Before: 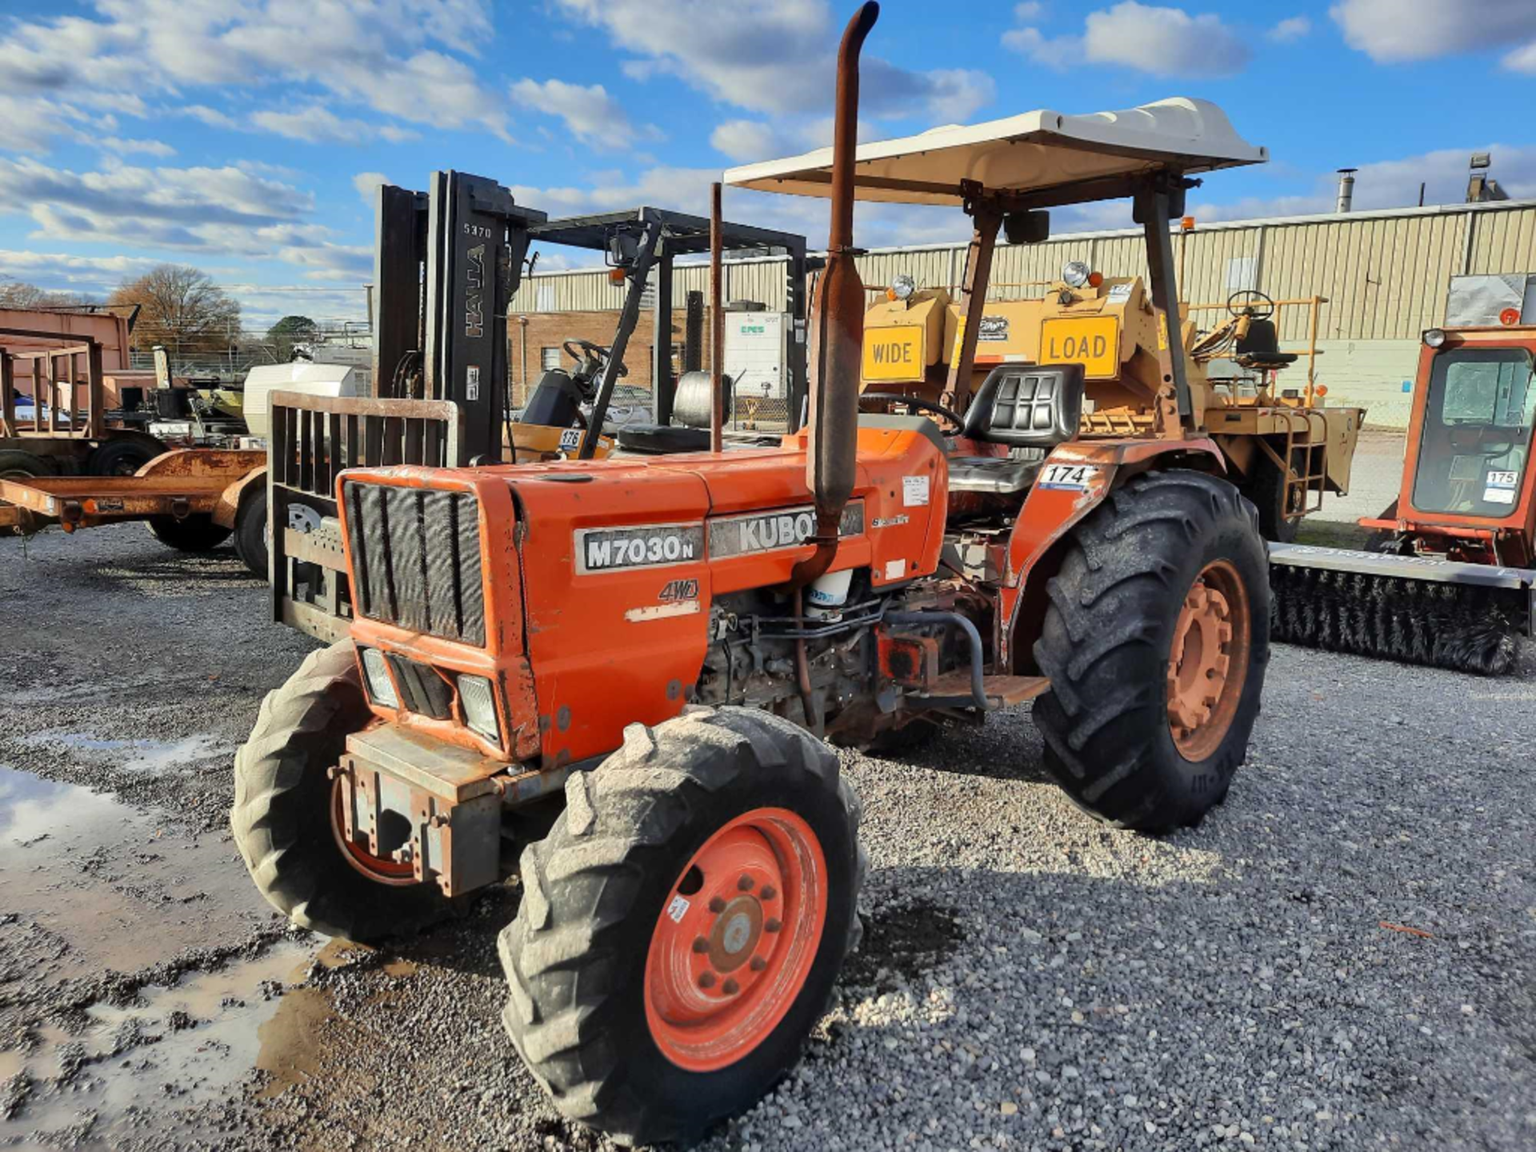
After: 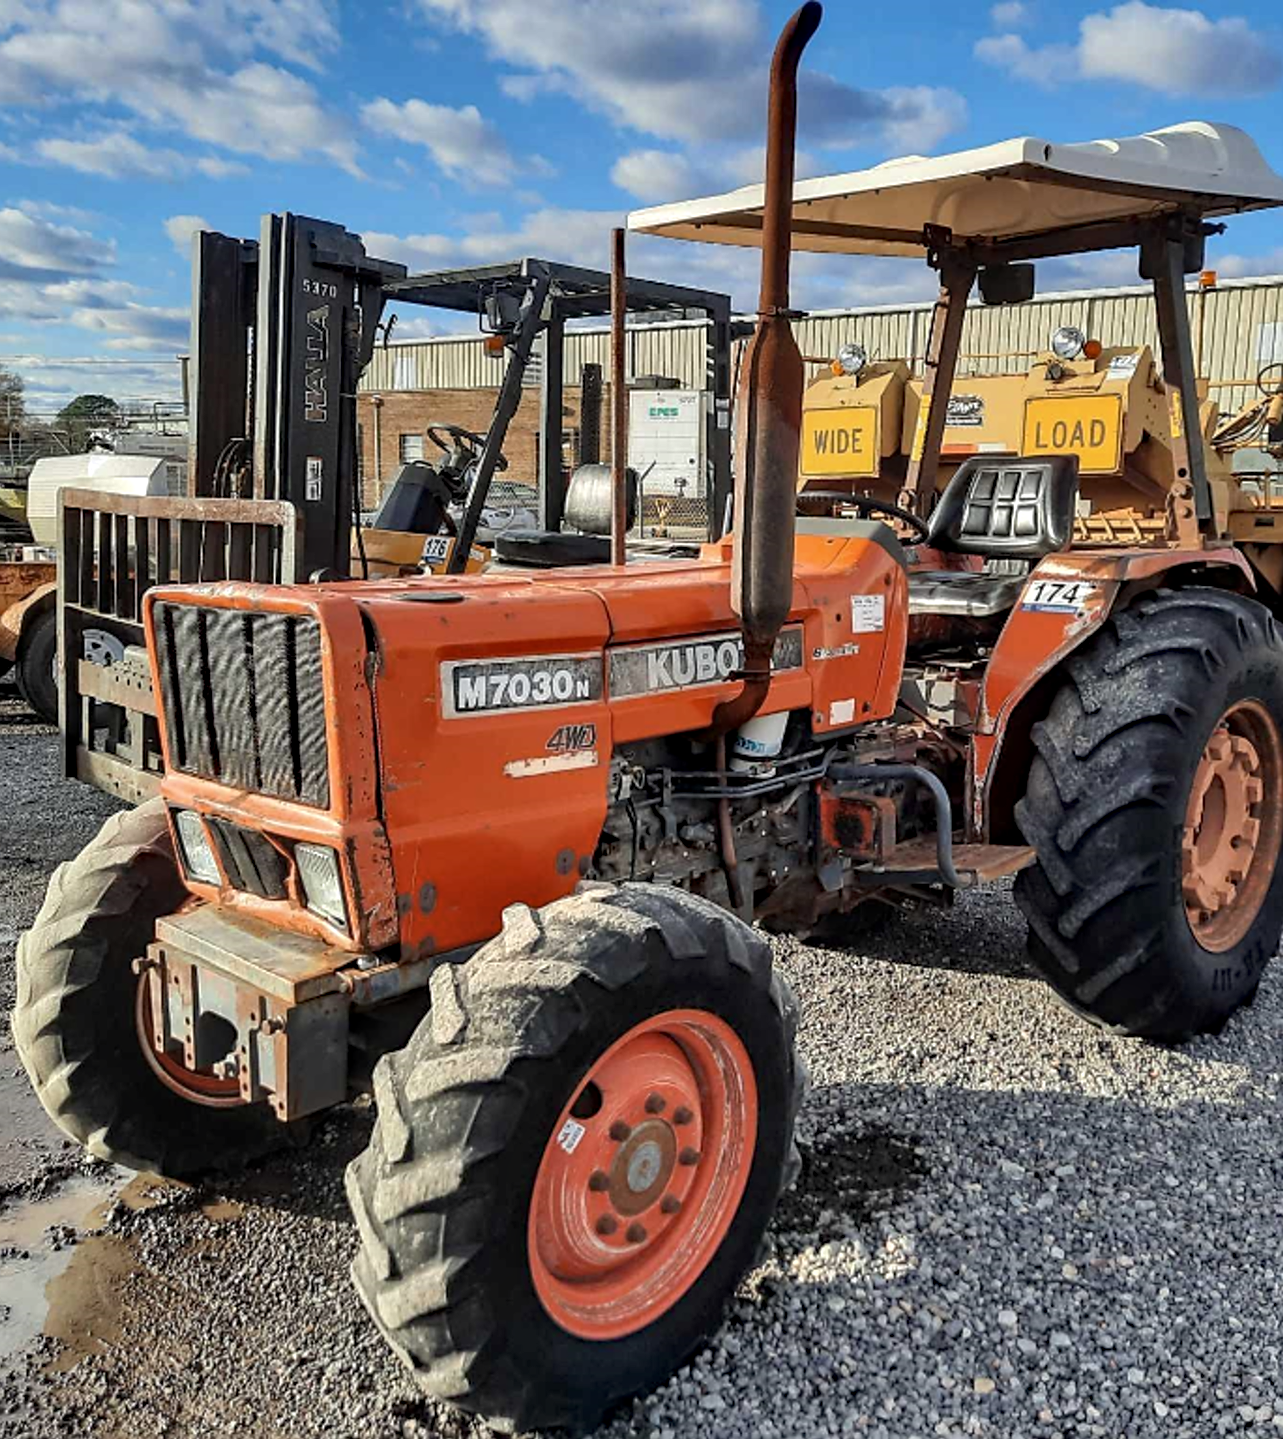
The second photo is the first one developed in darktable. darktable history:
local contrast: on, module defaults
haze removal: compatibility mode true, adaptive false
crop and rotate: left 14.468%, right 18.701%
color correction: highlights b* 0.068, saturation 0.858
sharpen: on, module defaults
